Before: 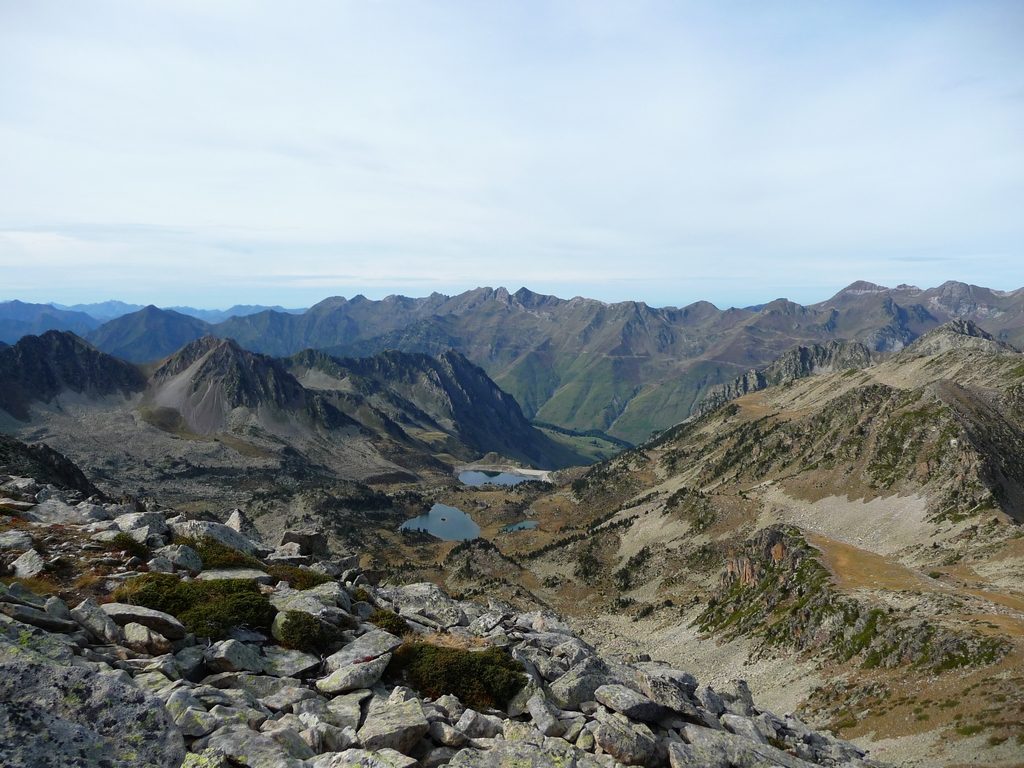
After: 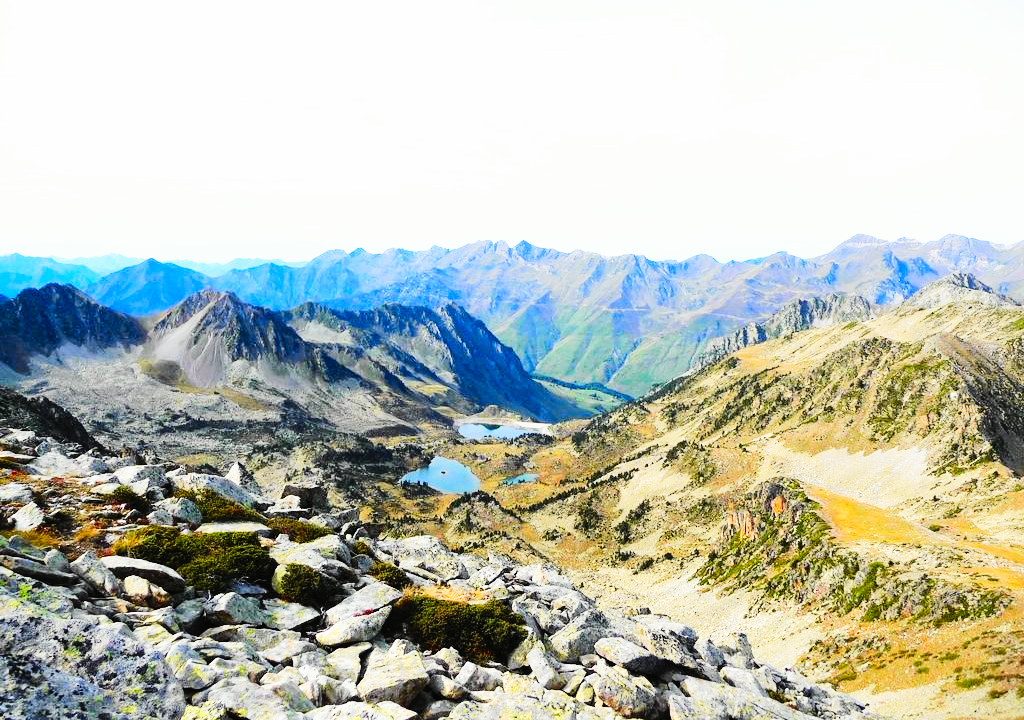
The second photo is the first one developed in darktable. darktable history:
shadows and highlights: shadows 30.86, highlights 0, soften with gaussian
exposure: exposure 0.127 EV, compensate highlight preservation false
crop and rotate: top 6.25%
contrast brightness saturation: contrast 0.07, brightness 0.18, saturation 0.4
tone curve: curves: ch0 [(0, 0) (0.037, 0.025) (0.131, 0.093) (0.275, 0.256) (0.476, 0.517) (0.607, 0.667) (0.691, 0.745) (0.789, 0.836) (0.911, 0.925) (0.997, 0.995)]; ch1 [(0, 0) (0.301, 0.3) (0.444, 0.45) (0.493, 0.495) (0.507, 0.503) (0.534, 0.533) (0.582, 0.58) (0.658, 0.693) (0.746, 0.77) (1, 1)]; ch2 [(0, 0) (0.246, 0.233) (0.36, 0.352) (0.415, 0.418) (0.476, 0.492) (0.502, 0.504) (0.525, 0.518) (0.539, 0.544) (0.586, 0.602) (0.634, 0.651) (0.706, 0.727) (0.853, 0.852) (1, 0.951)], color space Lab, independent channels, preserve colors none
base curve: curves: ch0 [(0, 0) (0.007, 0.004) (0.027, 0.03) (0.046, 0.07) (0.207, 0.54) (0.442, 0.872) (0.673, 0.972) (1, 1)], preserve colors none
